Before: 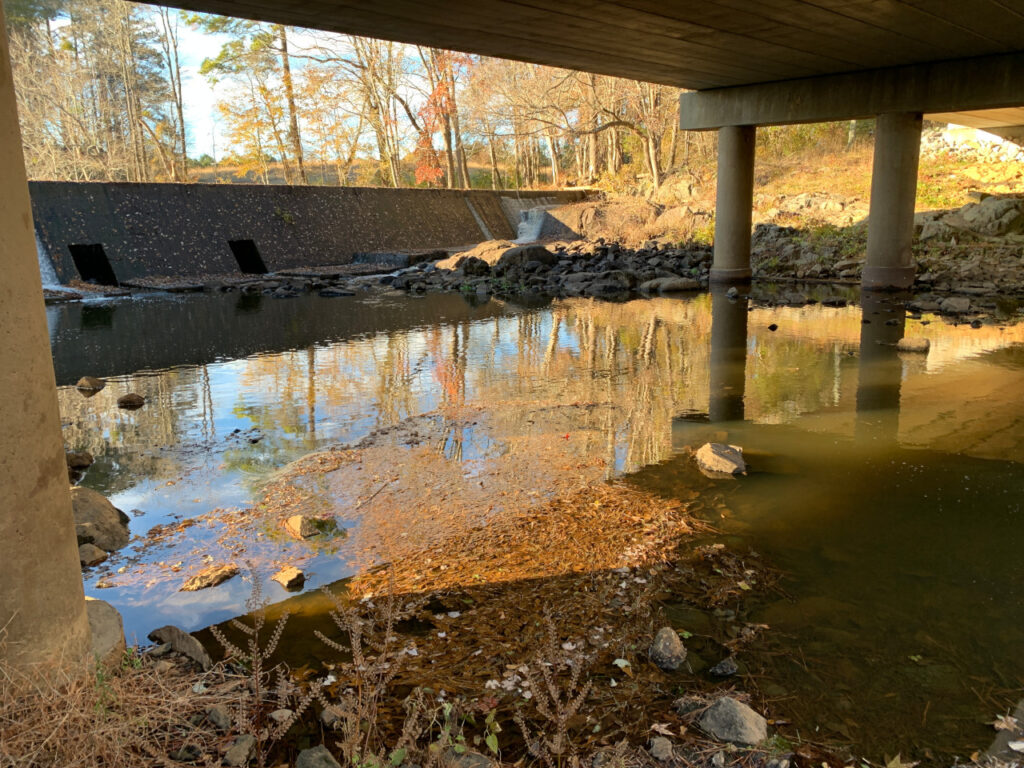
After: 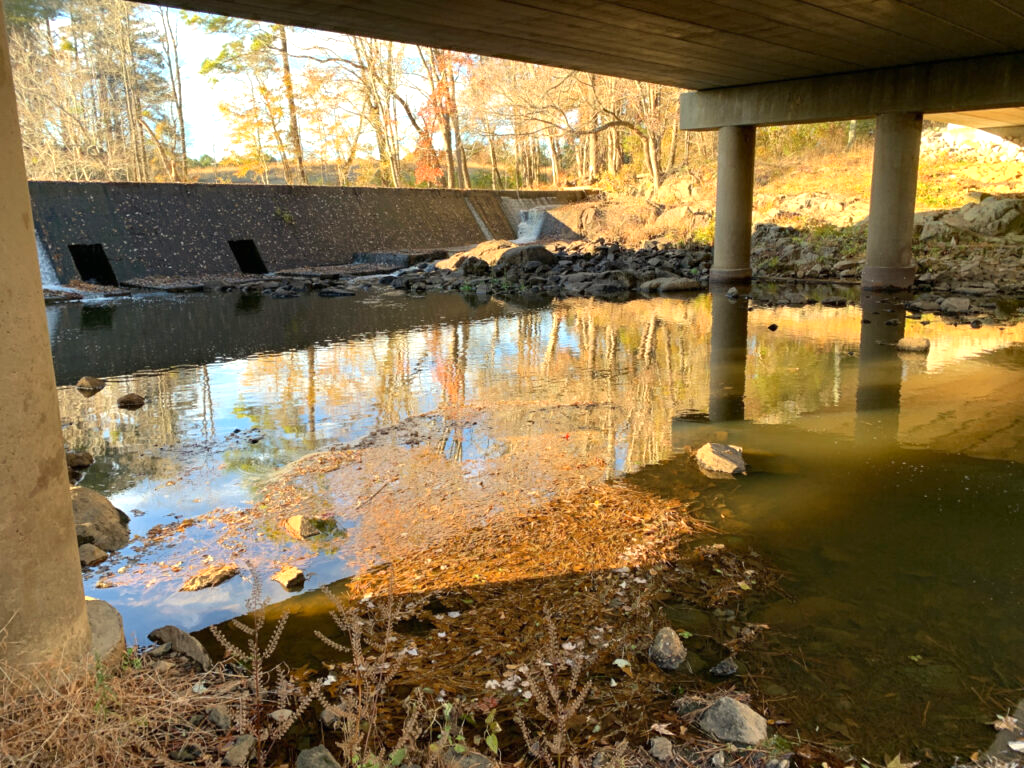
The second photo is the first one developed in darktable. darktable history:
exposure: black level correction 0, exposure 0.5 EV, compensate highlight preservation false
color correction: highlights b* 3
